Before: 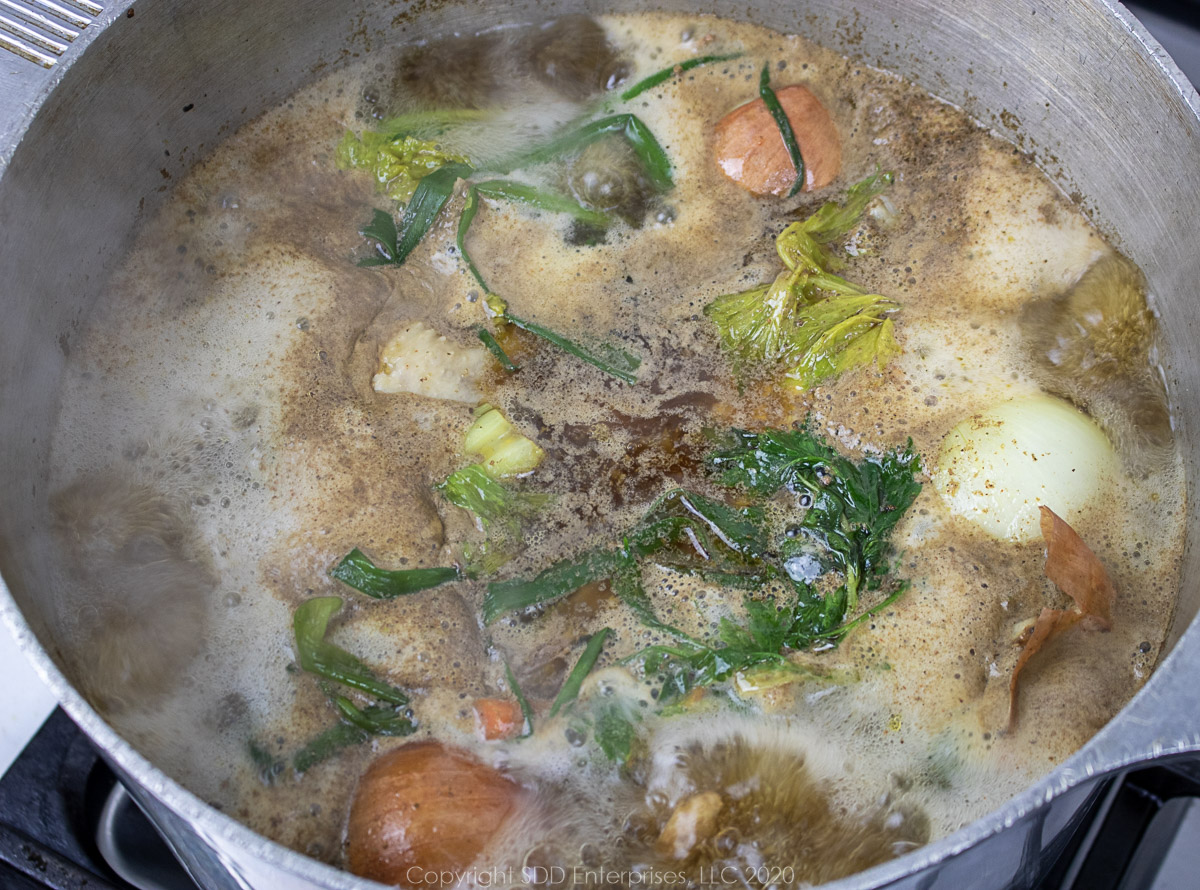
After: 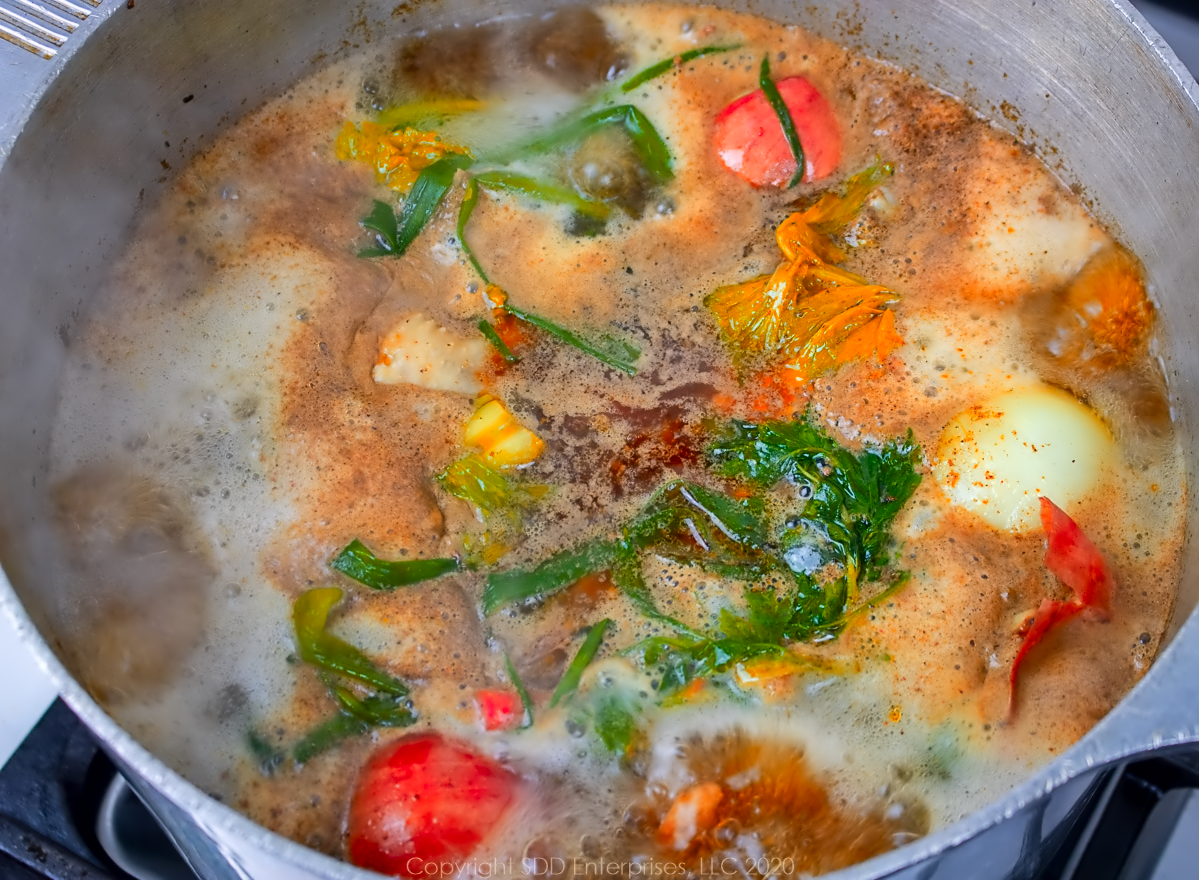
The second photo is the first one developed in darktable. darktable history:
crop: top 1.049%, right 0.001%
color zones: curves: ch1 [(0.24, 0.629) (0.75, 0.5)]; ch2 [(0.255, 0.454) (0.745, 0.491)], mix 102.12%
local contrast: mode bilateral grid, contrast 20, coarseness 50, detail 130%, midtone range 0.2
contrast equalizer: octaves 7, y [[0.5 ×6], [0.5 ×6], [0.5 ×6], [0, 0.033, 0.067, 0.1, 0.133, 0.167], [0, 0.05, 0.1, 0.15, 0.2, 0.25]]
base curve: curves: ch0 [(0, 0) (0.74, 0.67) (1, 1)]
color balance rgb: perceptual saturation grading › global saturation 25%, perceptual brilliance grading › mid-tones 10%, perceptual brilliance grading › shadows 15%, global vibrance 20%
